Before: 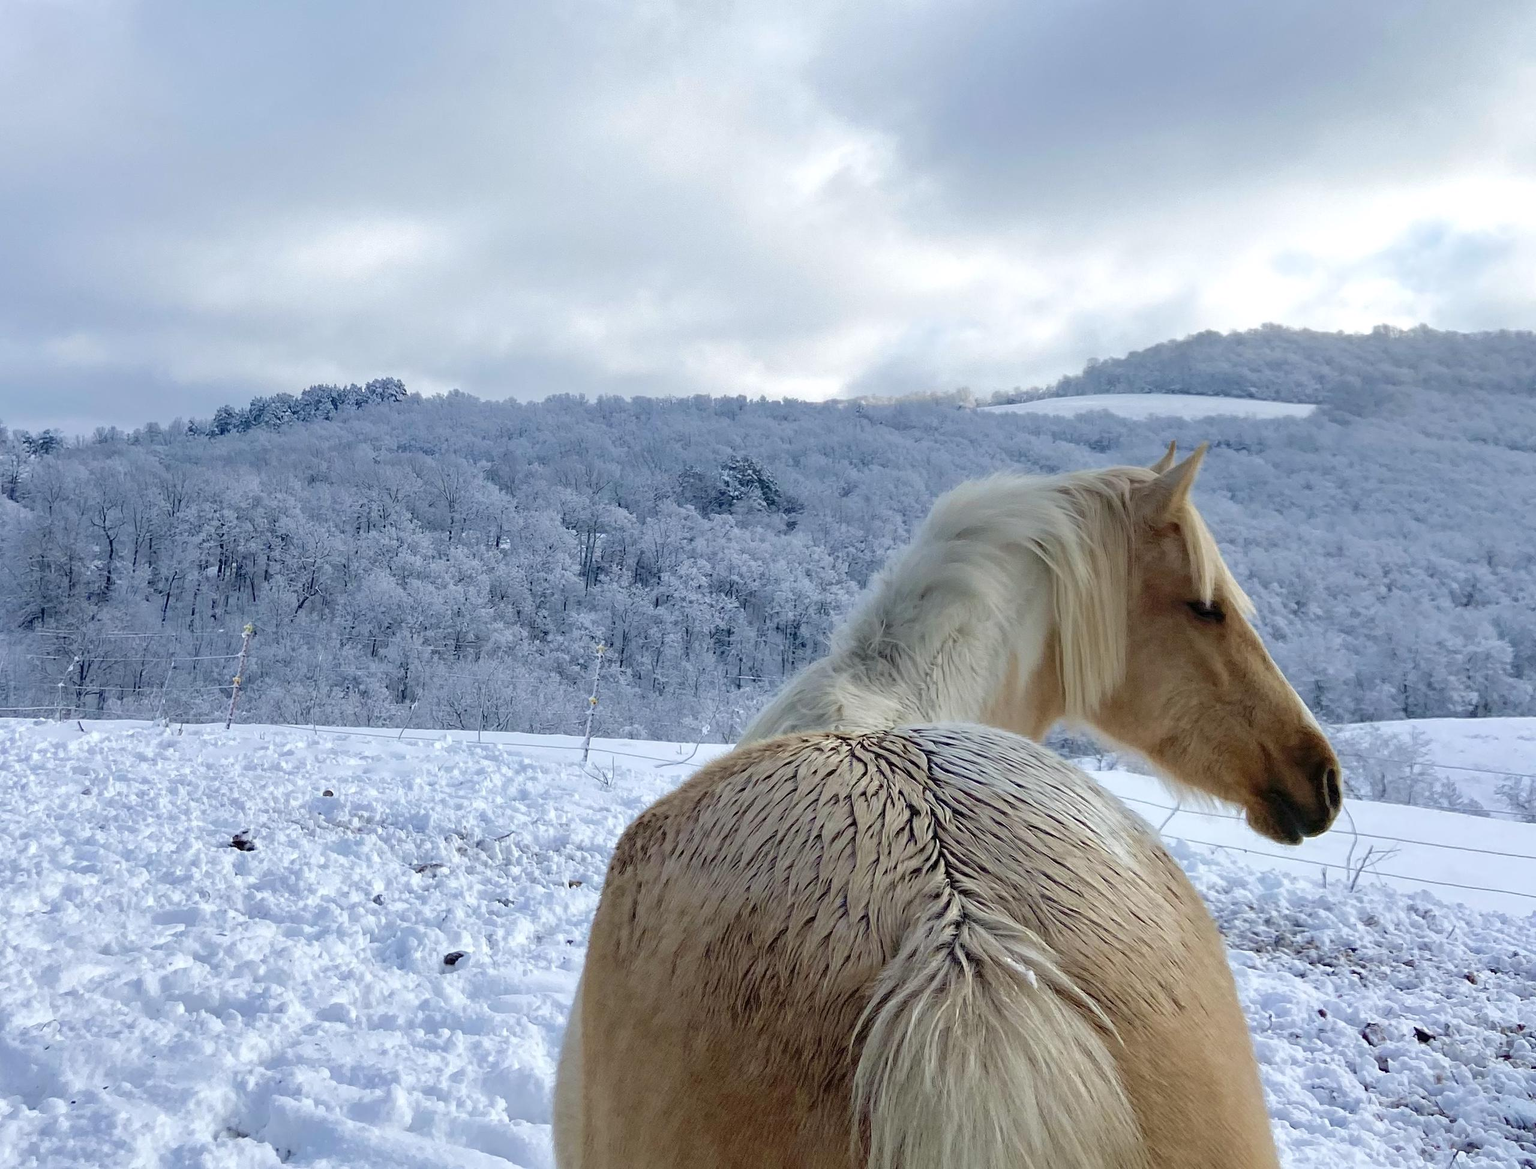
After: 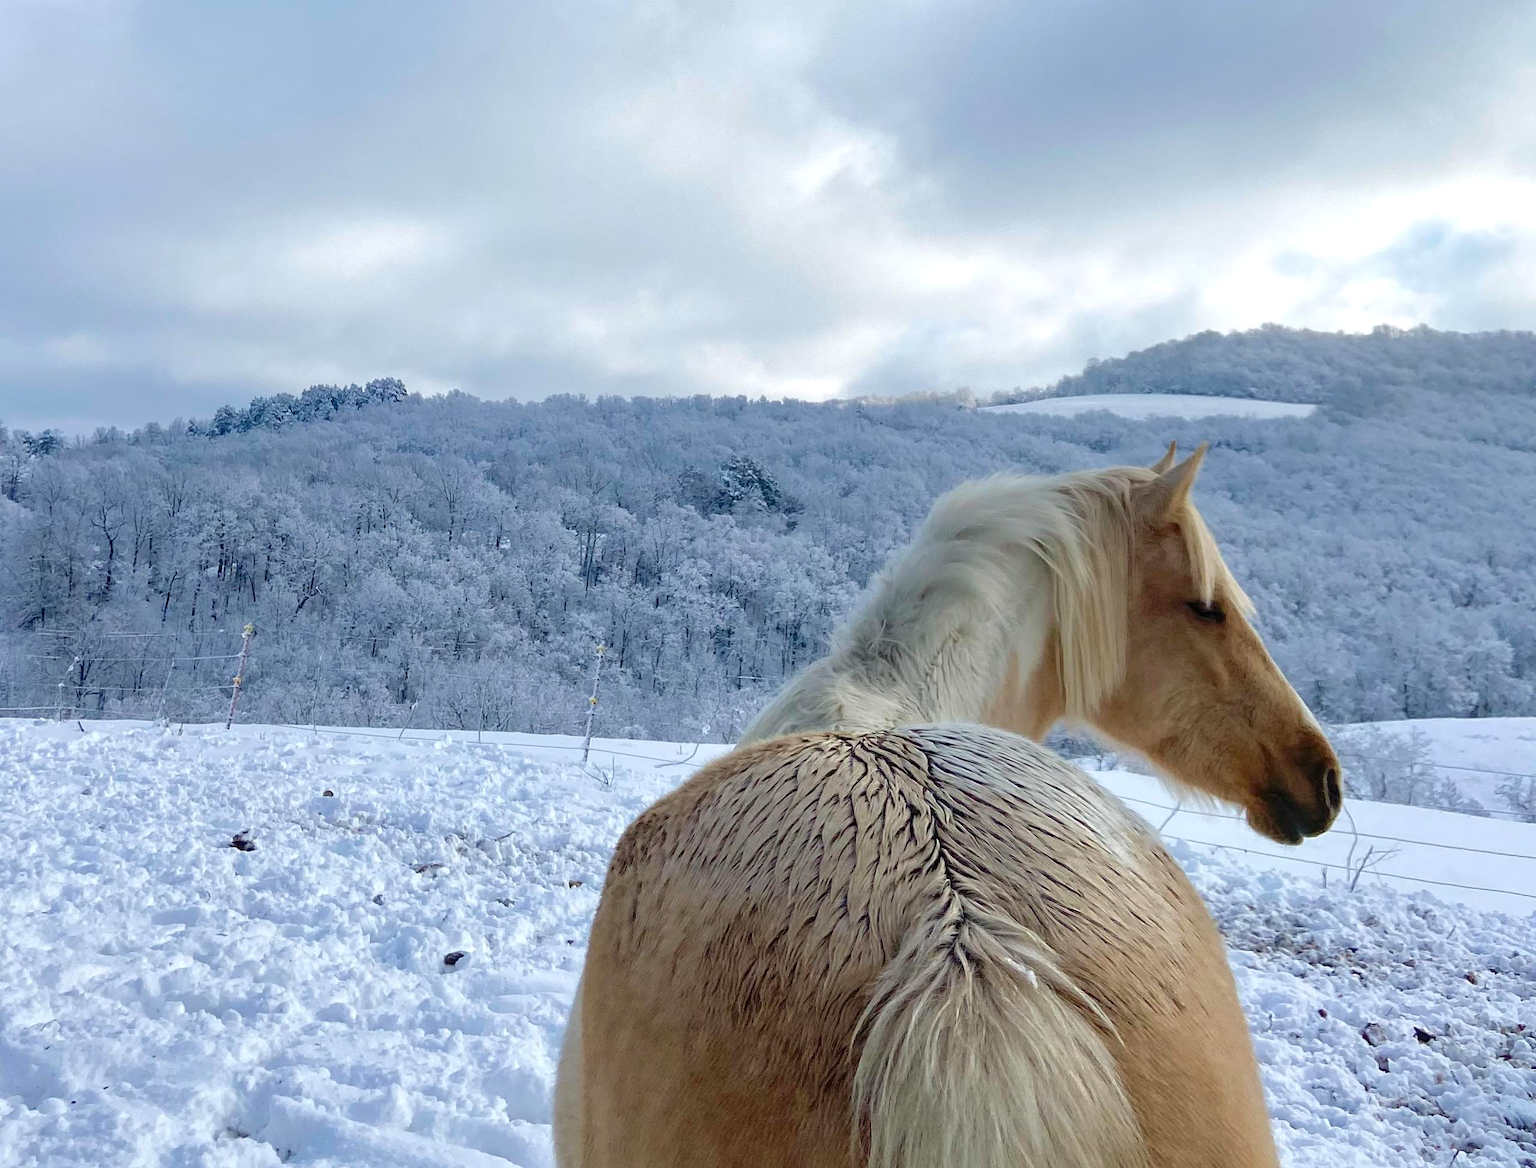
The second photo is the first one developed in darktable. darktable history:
shadows and highlights: shadows 61.6, white point adjustment 0.364, highlights -33.87, compress 83.41%, highlights color adjustment 46.17%
